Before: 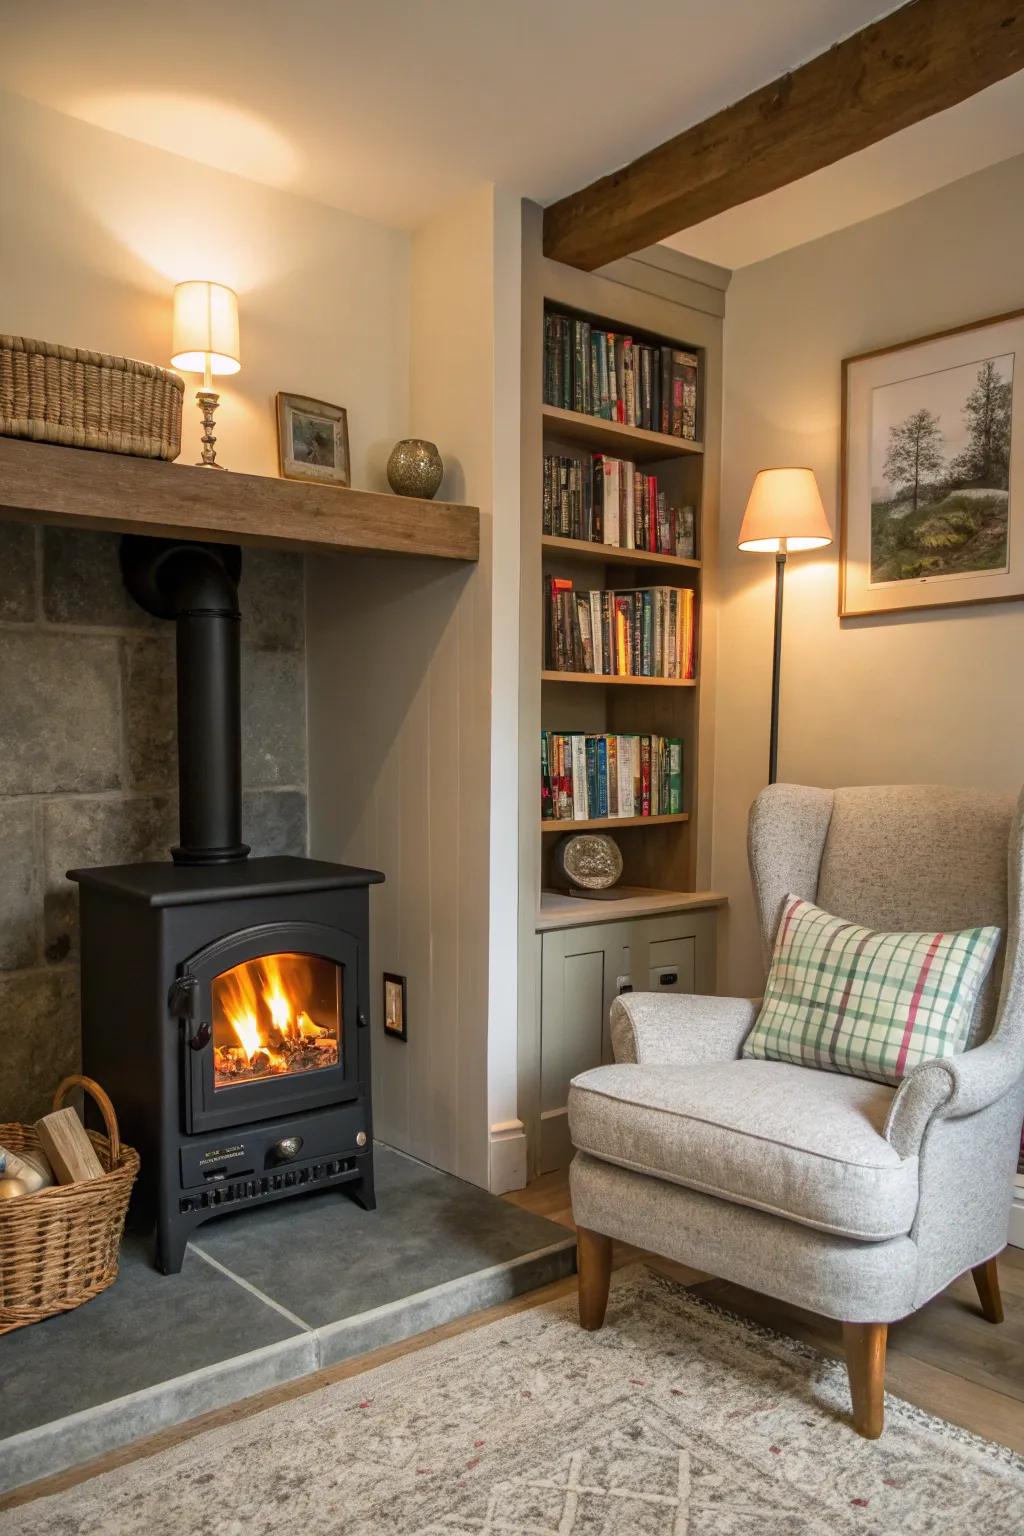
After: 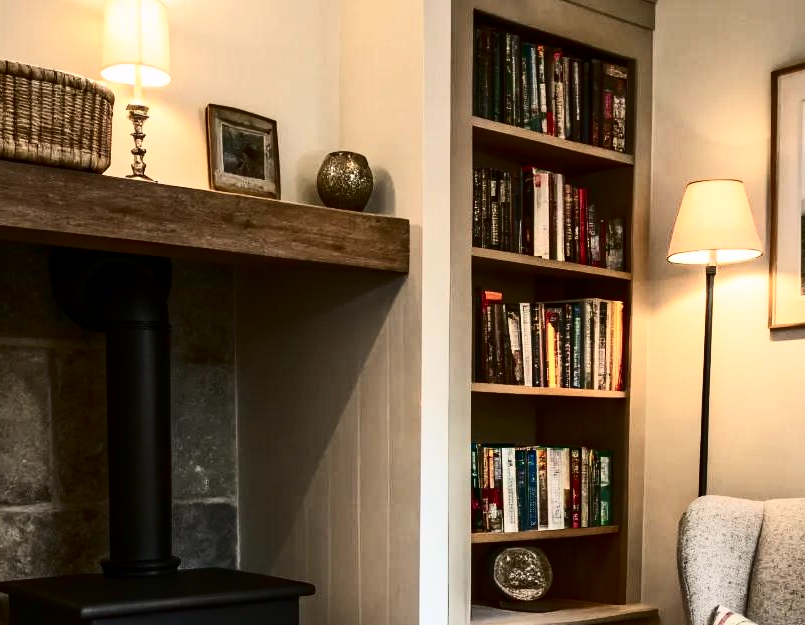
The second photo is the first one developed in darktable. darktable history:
crop: left 6.881%, top 18.806%, right 14.48%, bottom 40.447%
contrast brightness saturation: contrast 0.51, saturation -0.083
